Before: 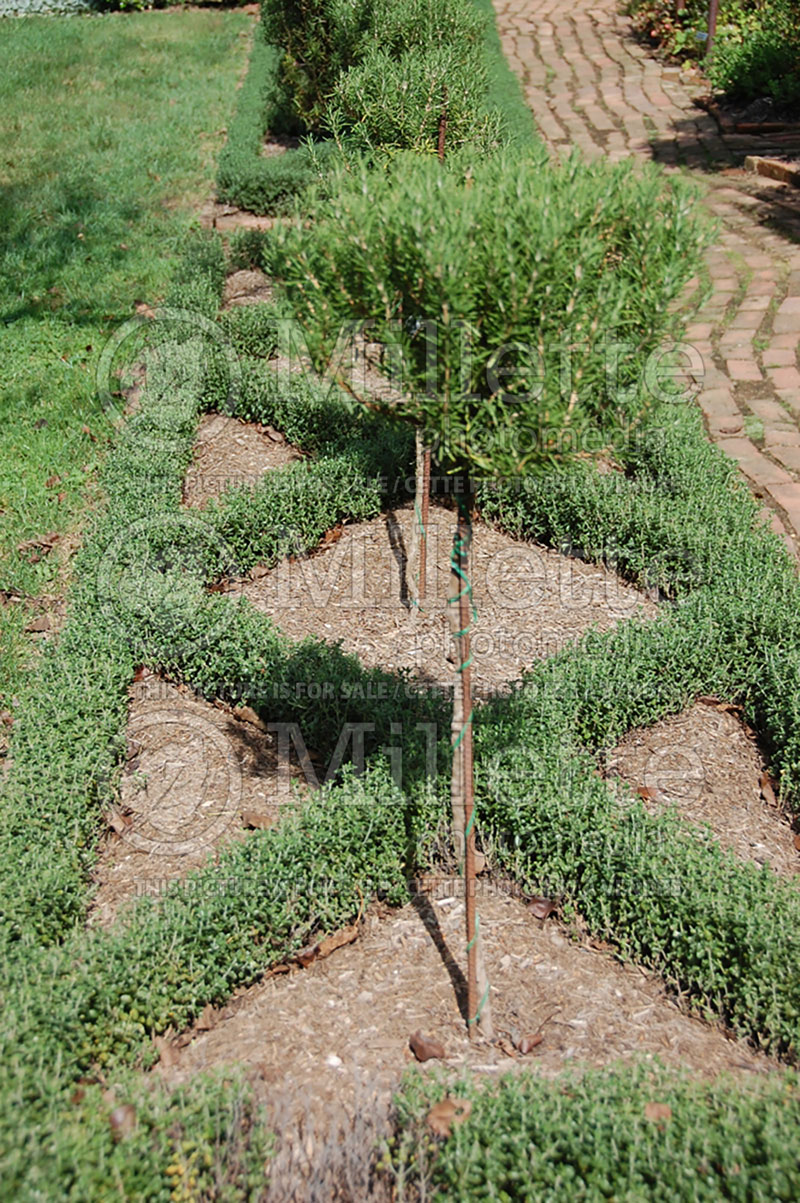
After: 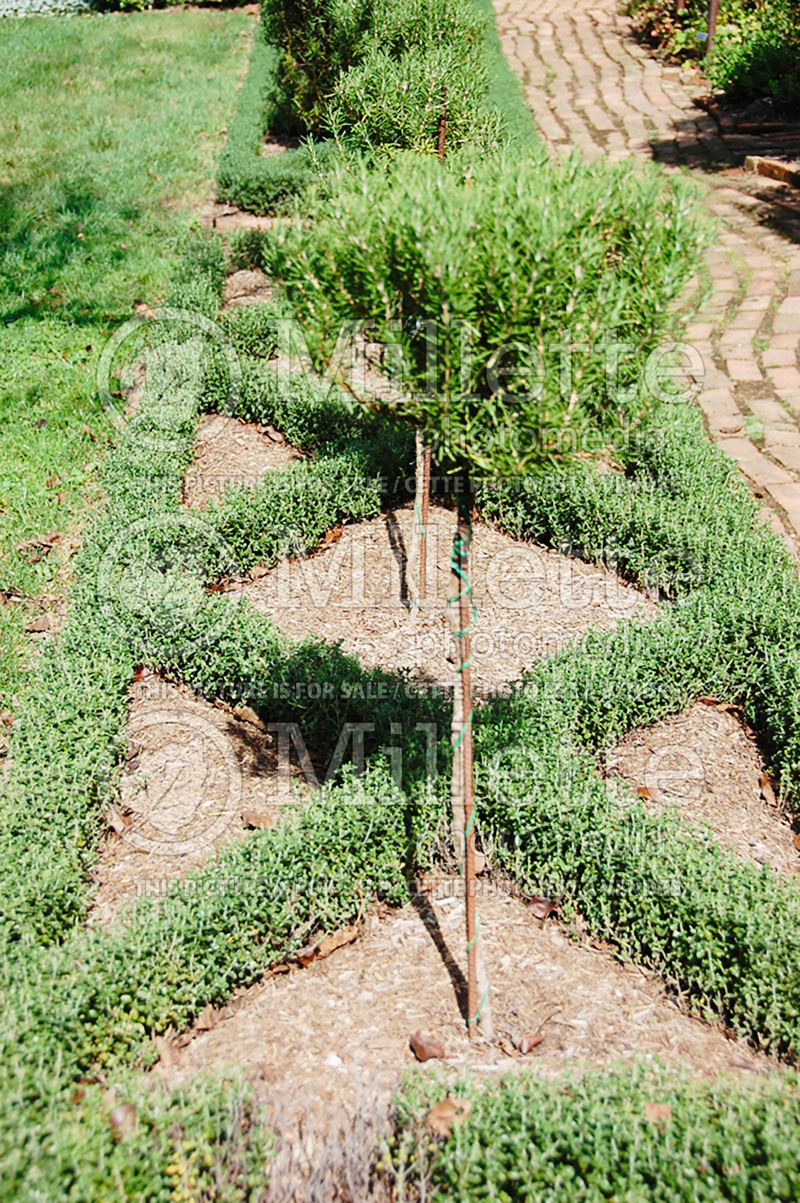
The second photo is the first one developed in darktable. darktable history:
exposure: exposure -0.21 EV, compensate highlight preservation false
base curve: curves: ch0 [(0, 0) (0.028, 0.03) (0.121, 0.232) (0.46, 0.748) (0.859, 0.968) (1, 1)], preserve colors none
